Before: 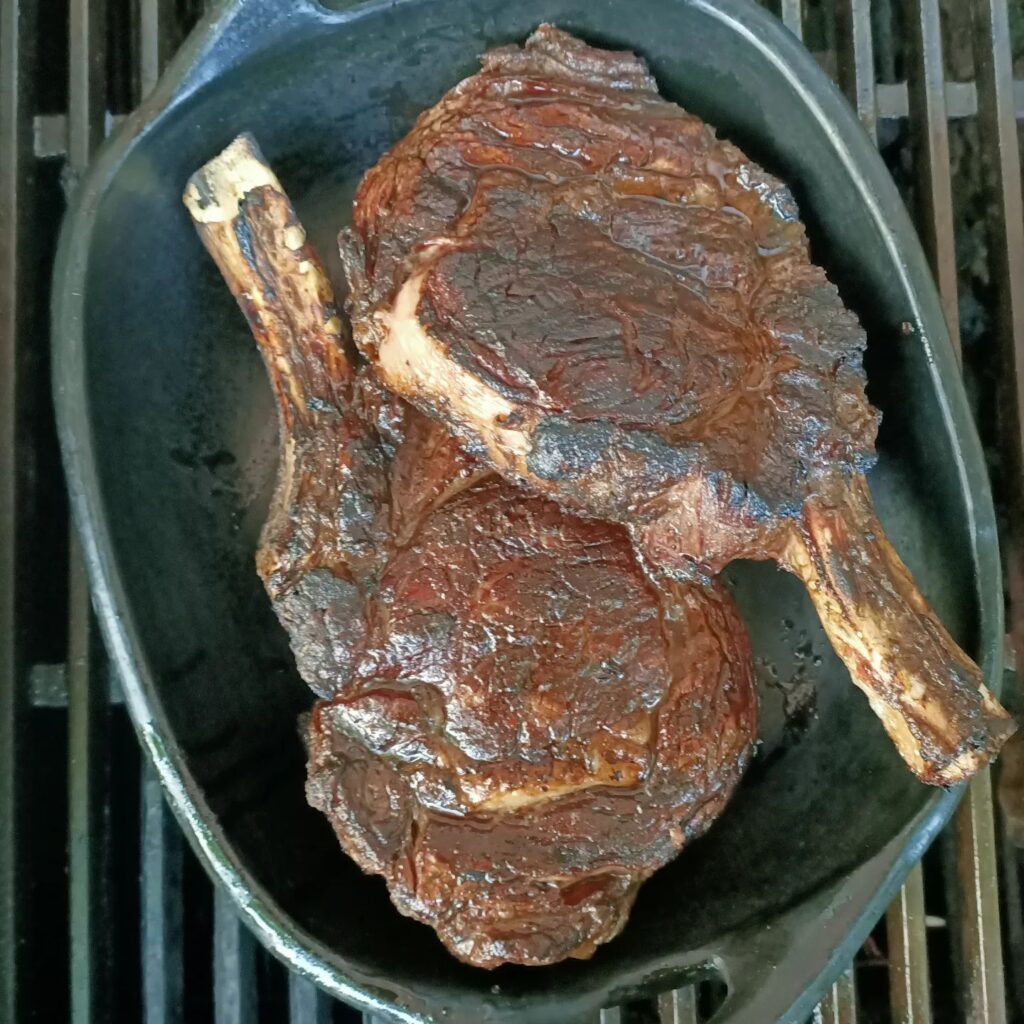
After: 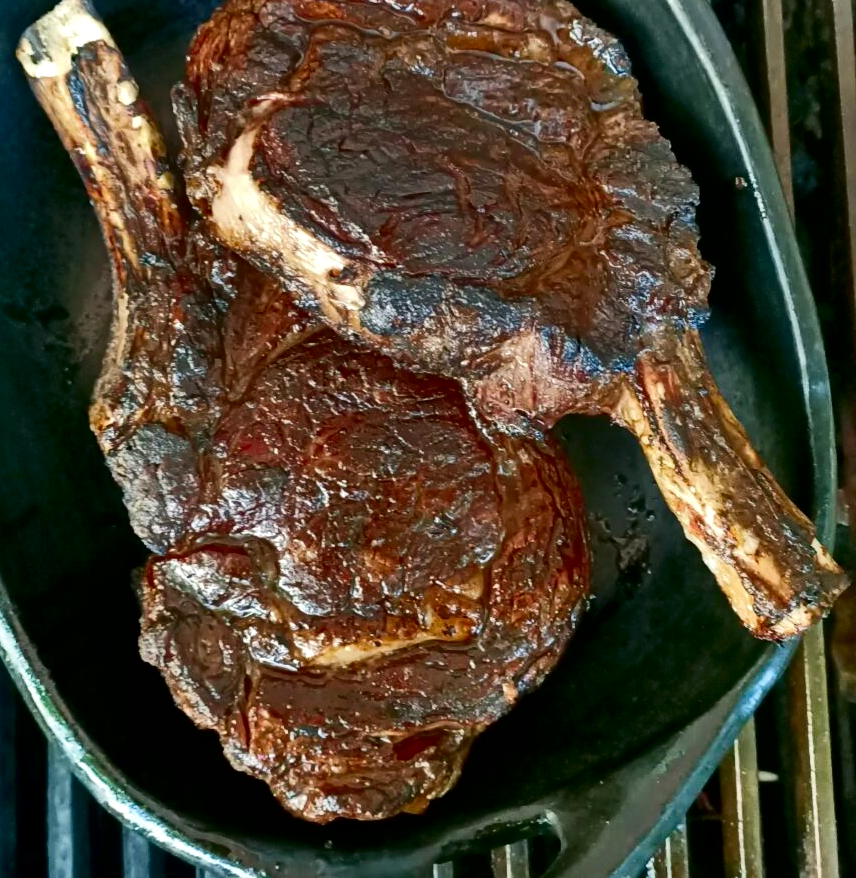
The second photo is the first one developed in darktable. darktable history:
contrast brightness saturation: brightness -0.52
shadows and highlights: shadows 60, soften with gaussian
exposure: black level correction 0.001, exposure 0.14 EV, compensate highlight preservation false
crop: left 16.315%, top 14.246%
